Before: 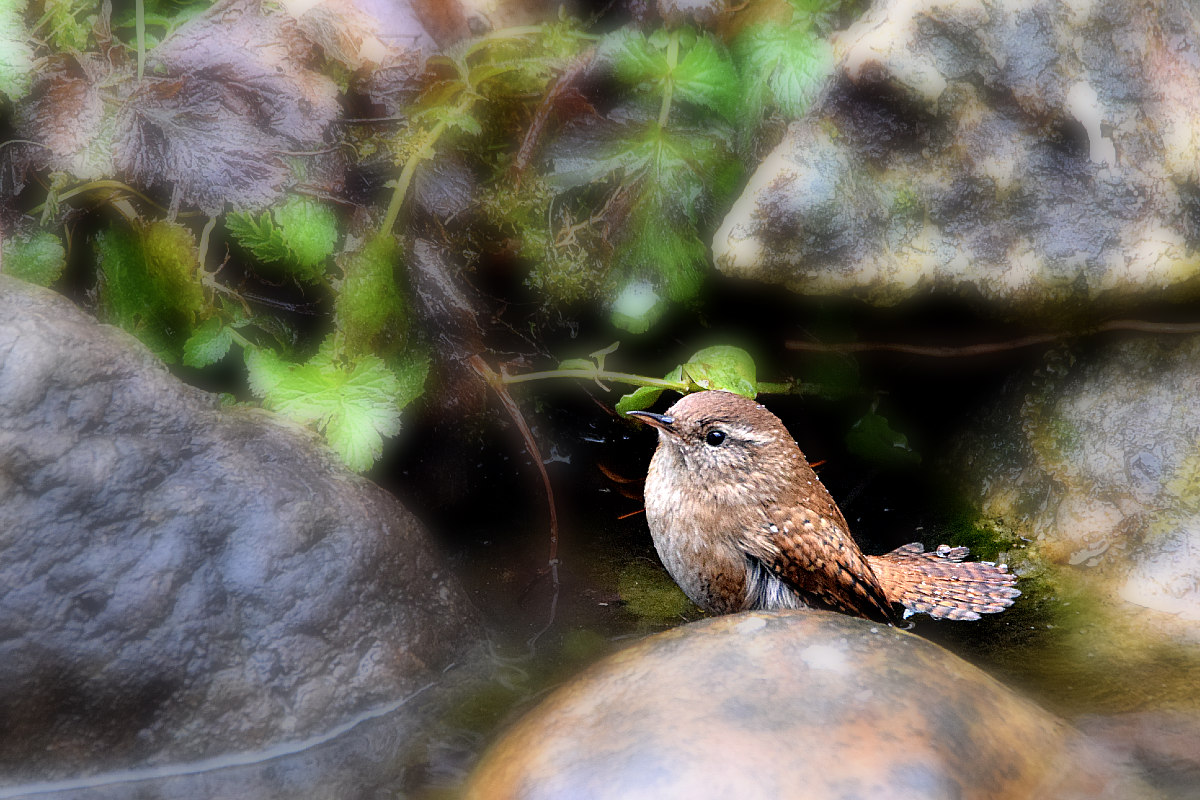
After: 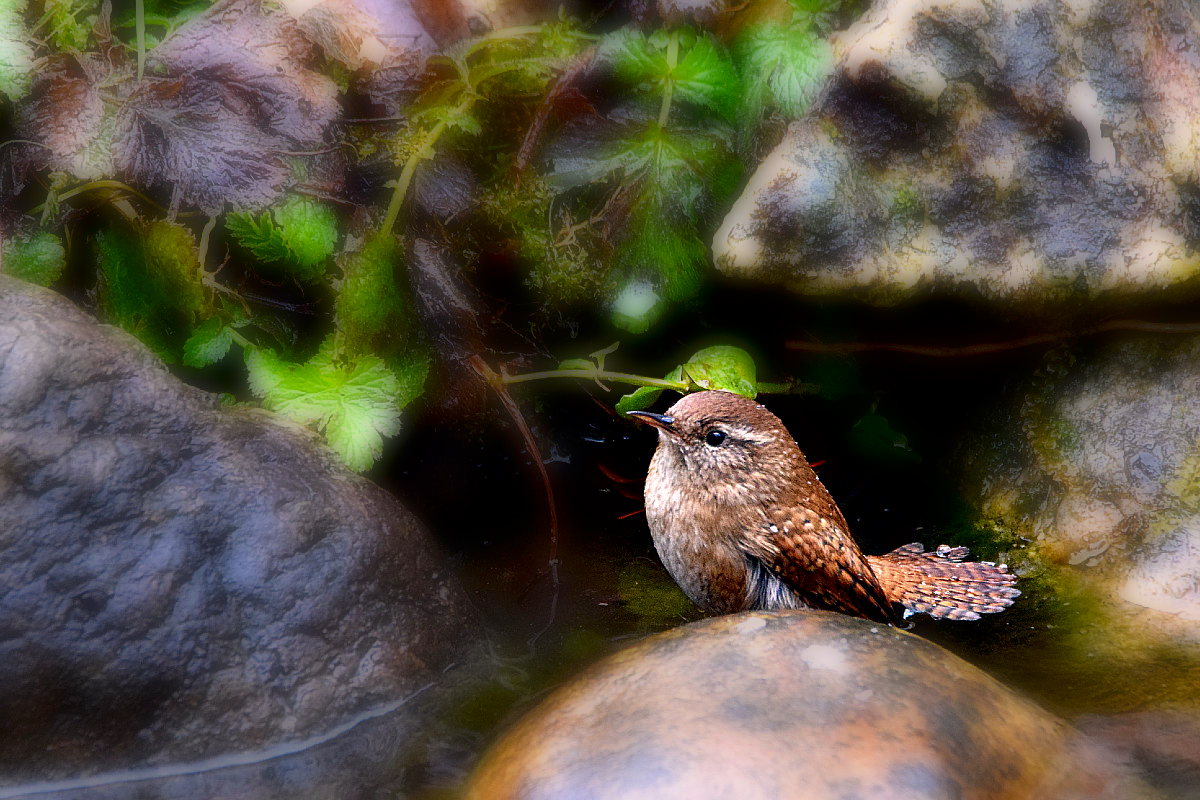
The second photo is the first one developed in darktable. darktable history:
color correction: highlights a* 3.42, highlights b* 1.7, saturation 1.16
contrast brightness saturation: brightness -0.207, saturation 0.083
